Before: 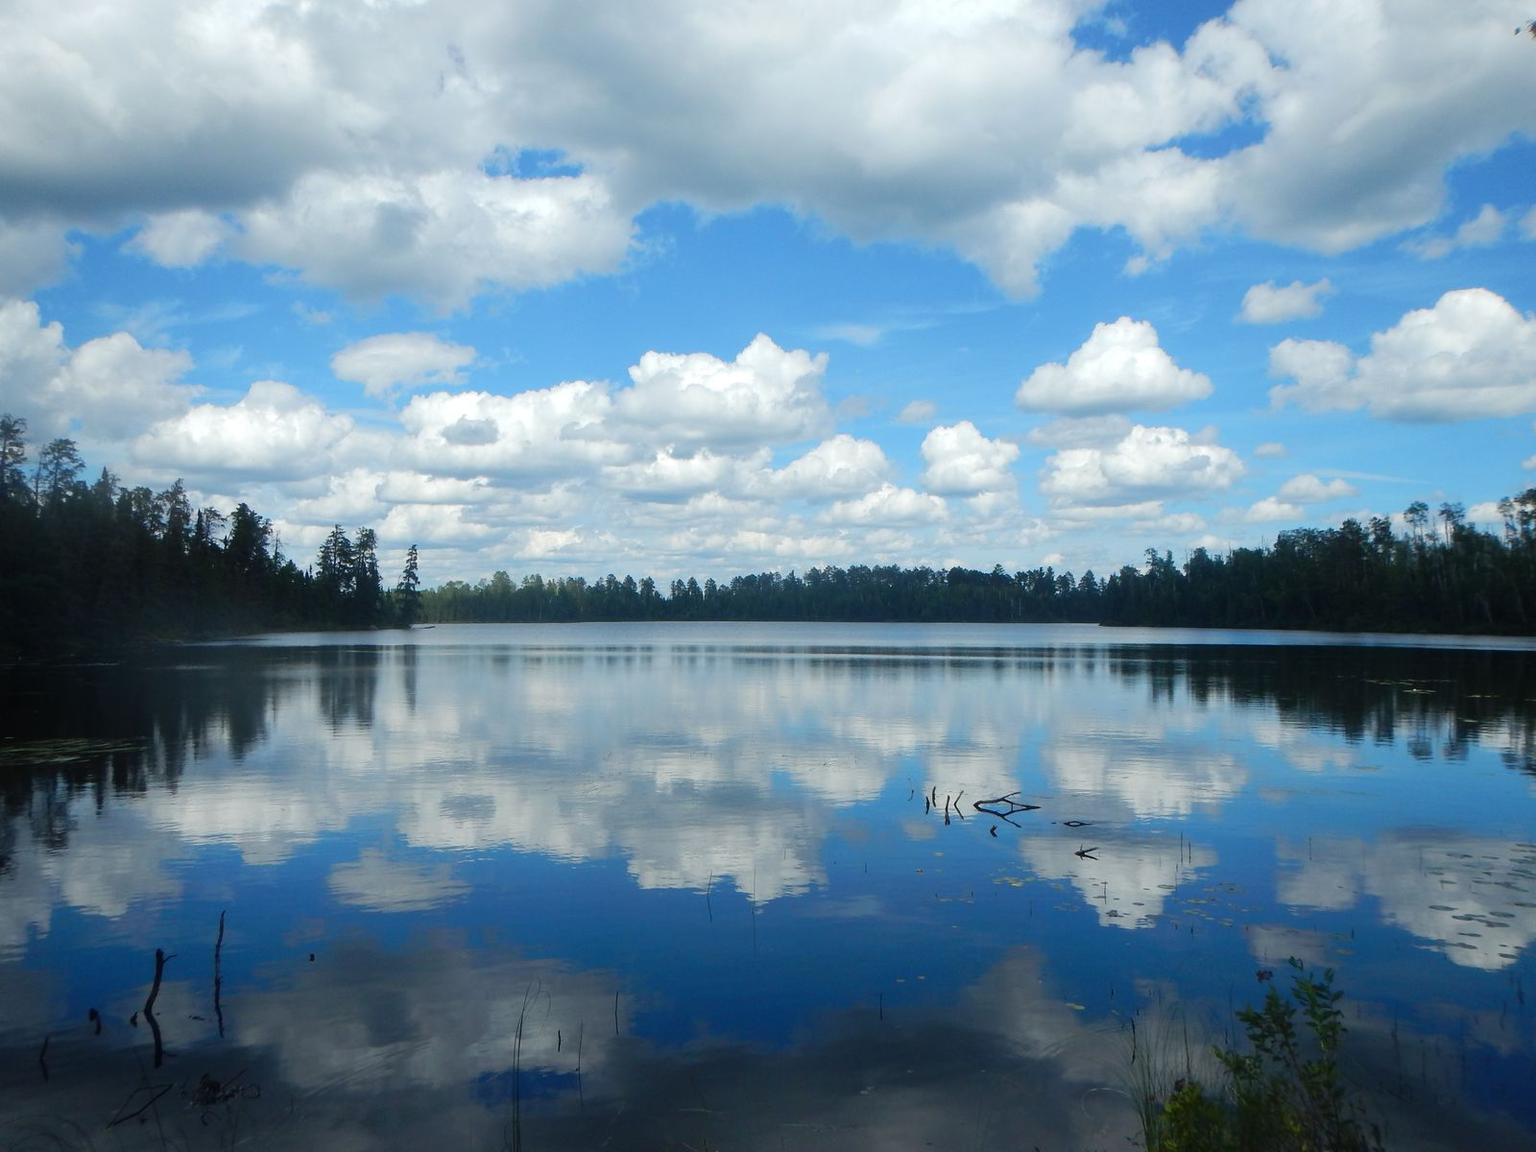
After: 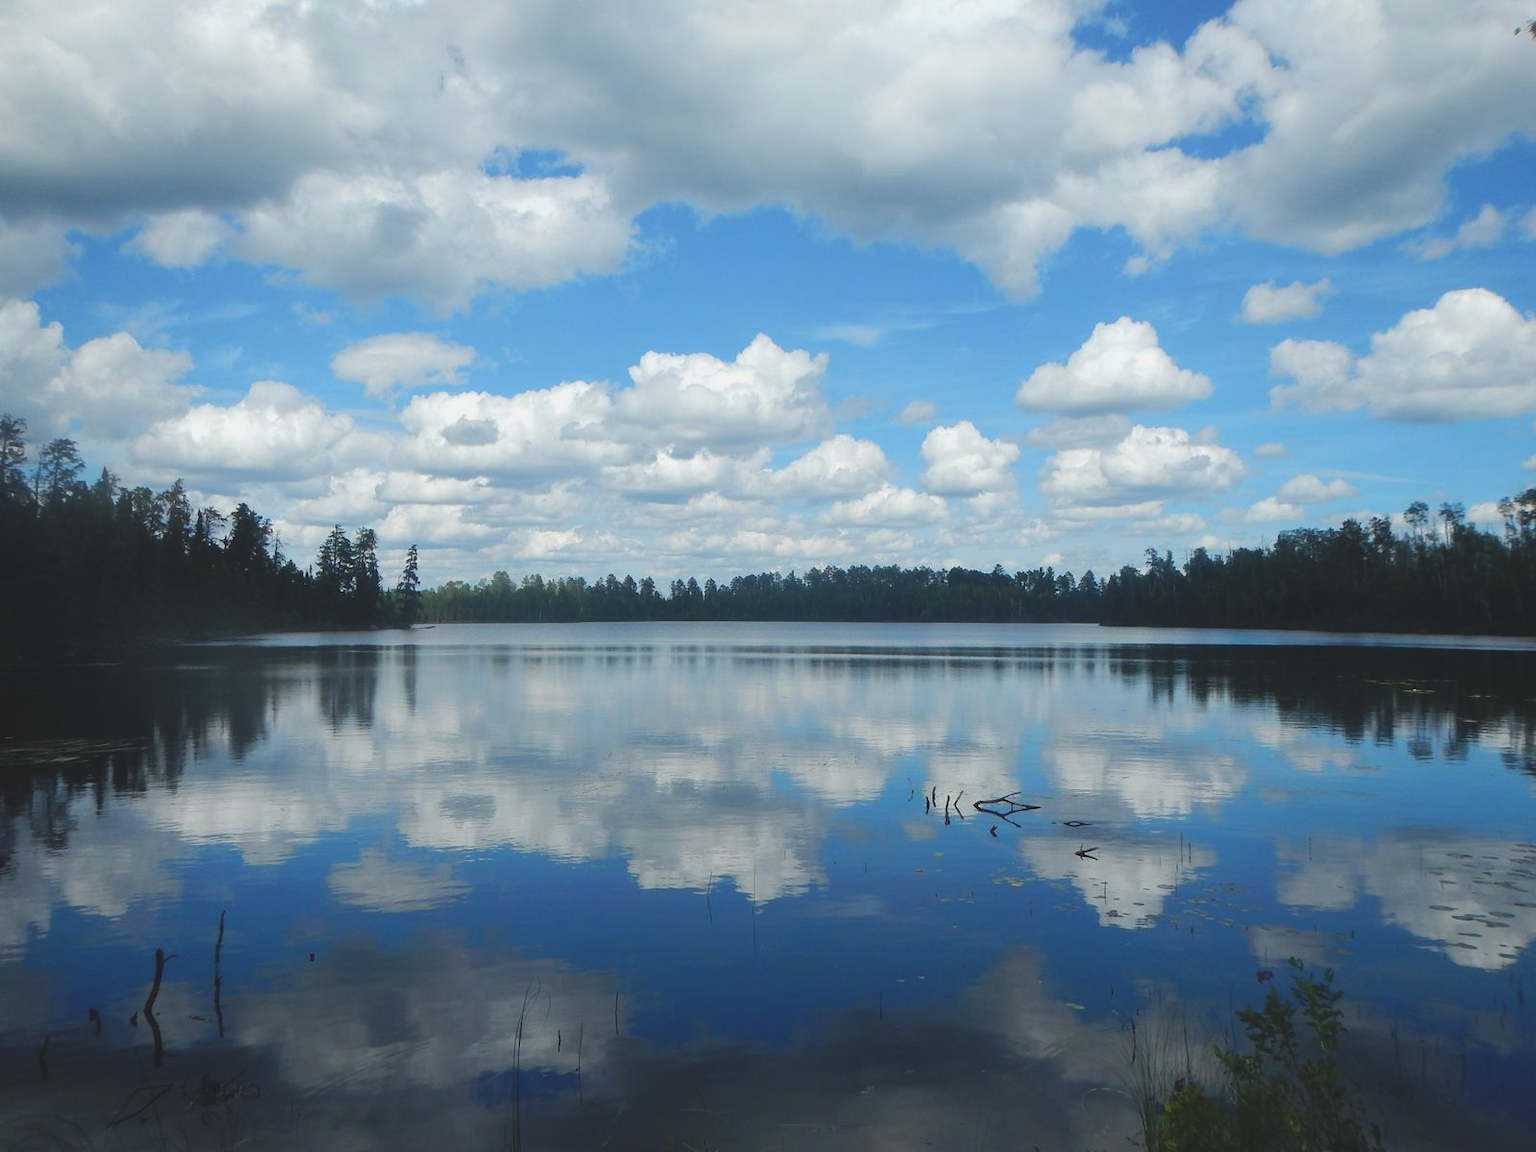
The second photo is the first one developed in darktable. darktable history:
tone equalizer: on, module defaults
exposure: black level correction -0.014, exposure -0.193 EV, compensate highlight preservation false
